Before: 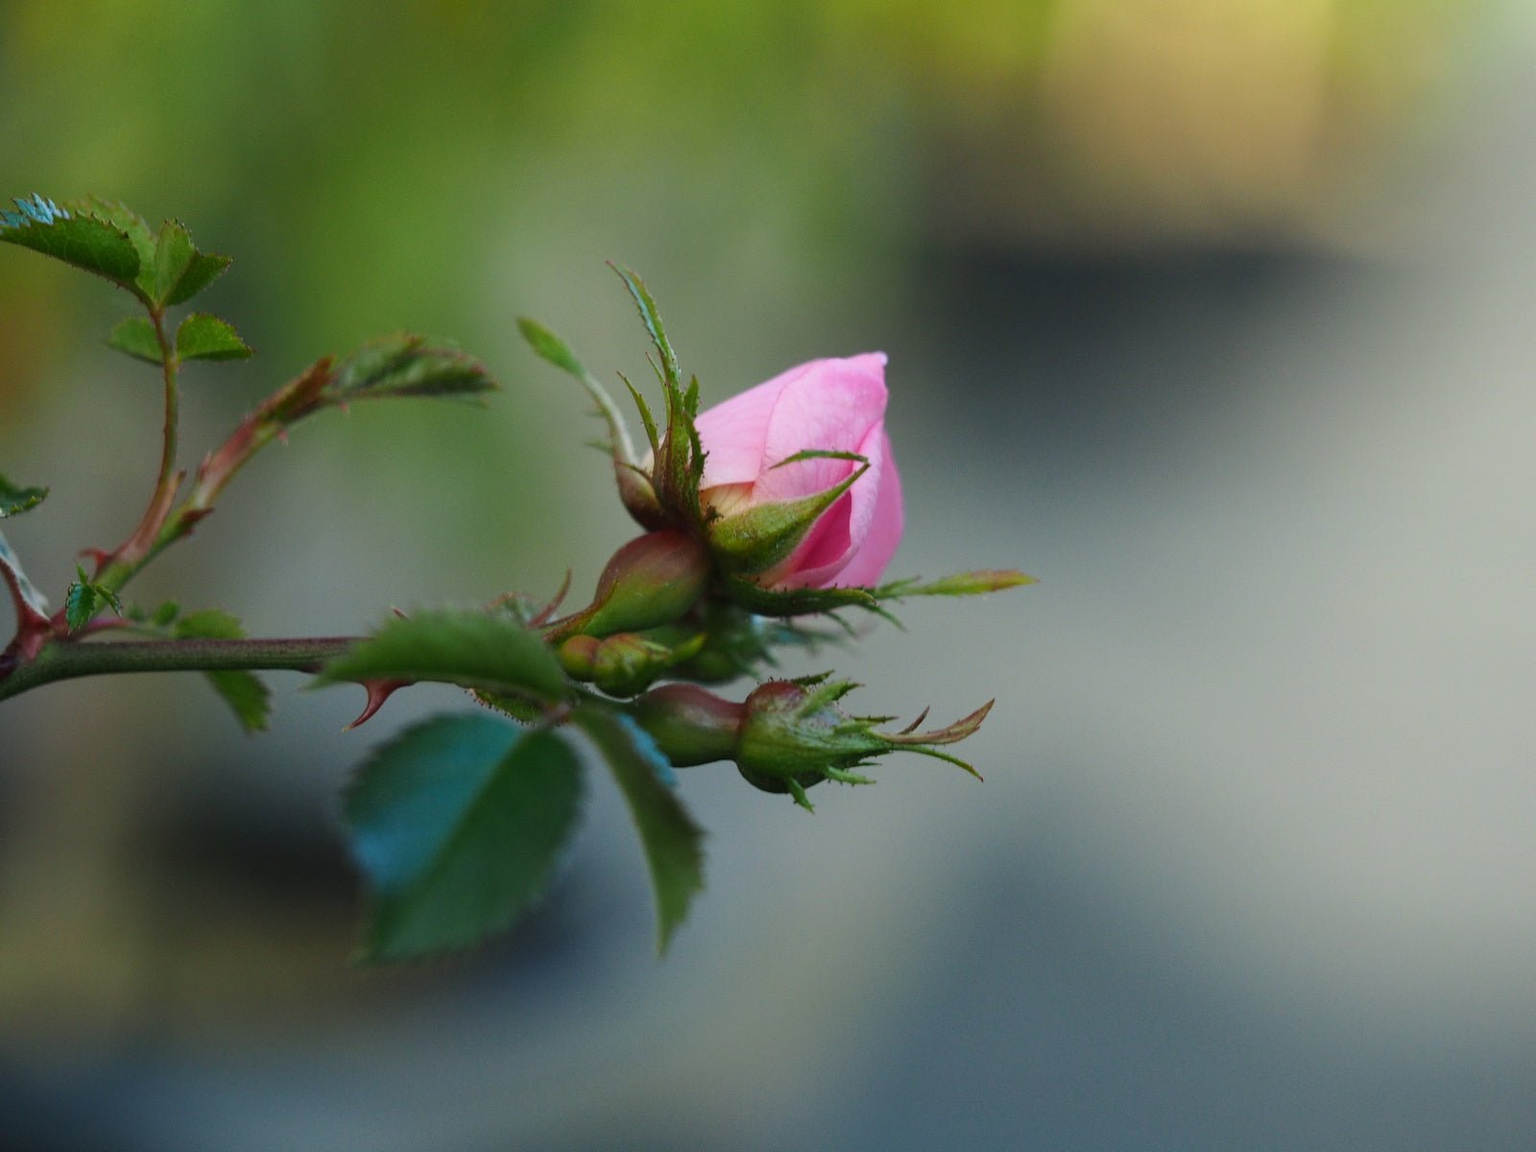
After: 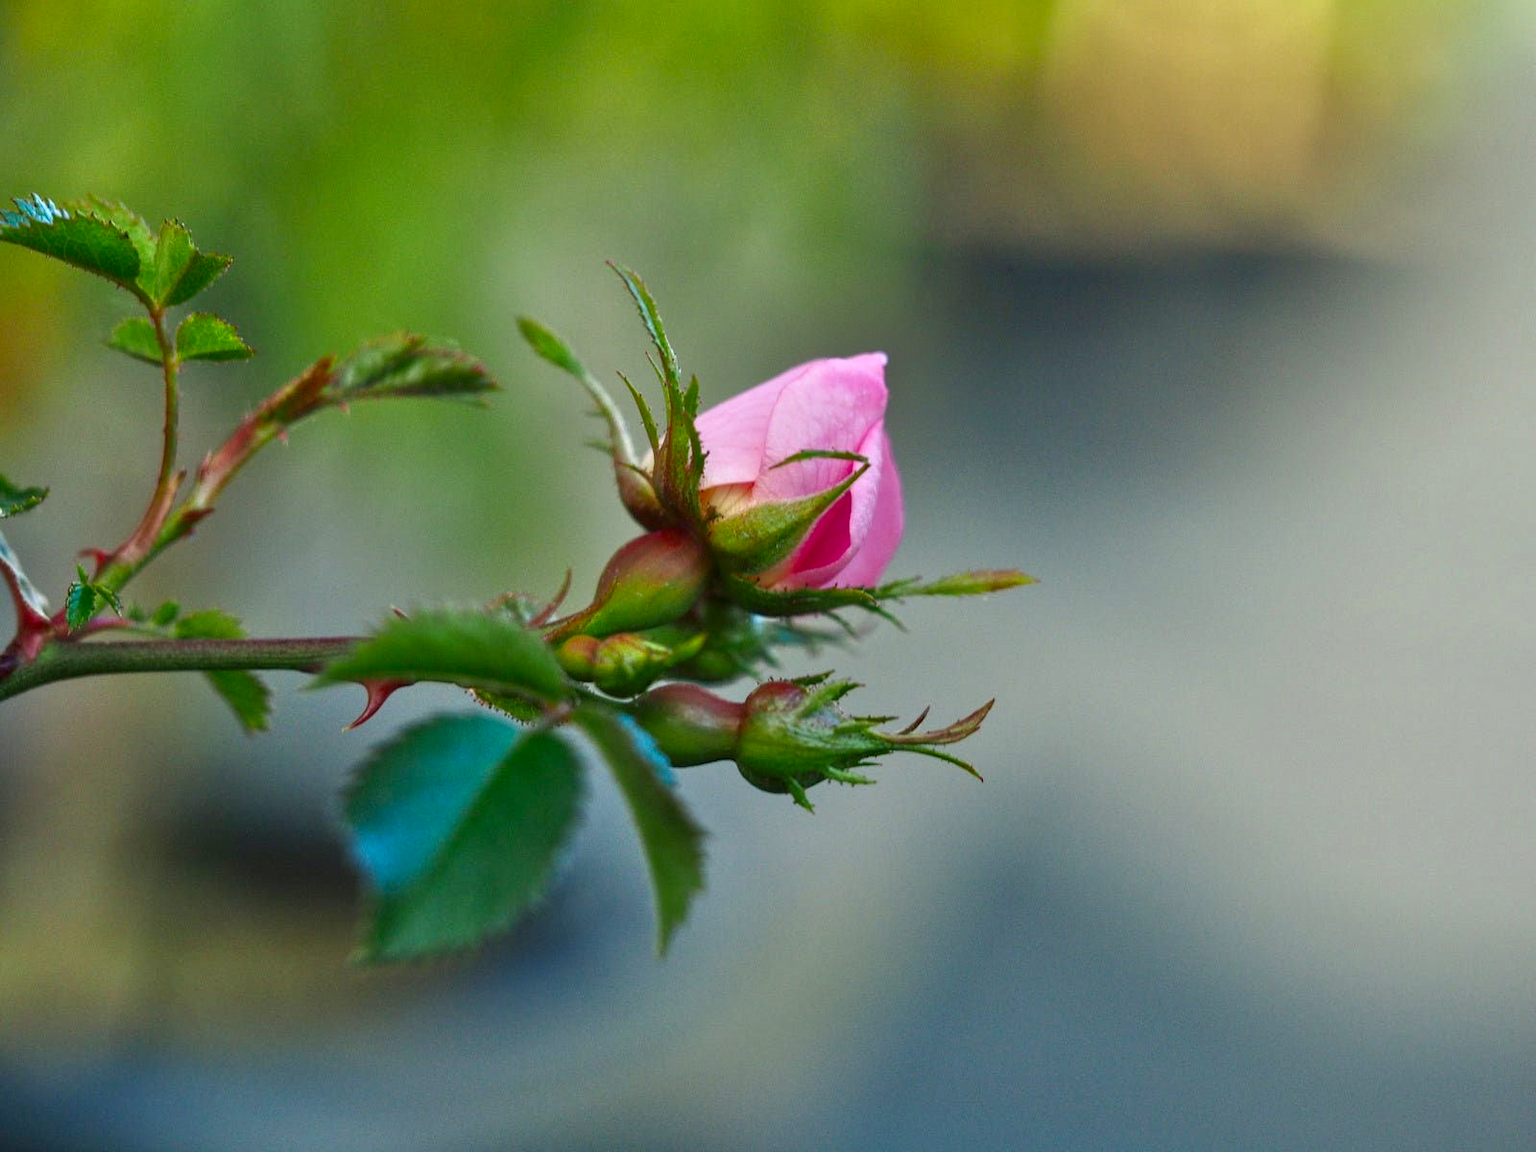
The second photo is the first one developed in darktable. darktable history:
contrast brightness saturation: brightness -0.2, saturation 0.08
tone equalizer: -8 EV 2 EV, -7 EV 2 EV, -6 EV 2 EV, -5 EV 2 EV, -4 EV 2 EV, -3 EV 1.5 EV, -2 EV 1 EV, -1 EV 0.5 EV
local contrast: highlights 100%, shadows 100%, detail 120%, midtone range 0.2
